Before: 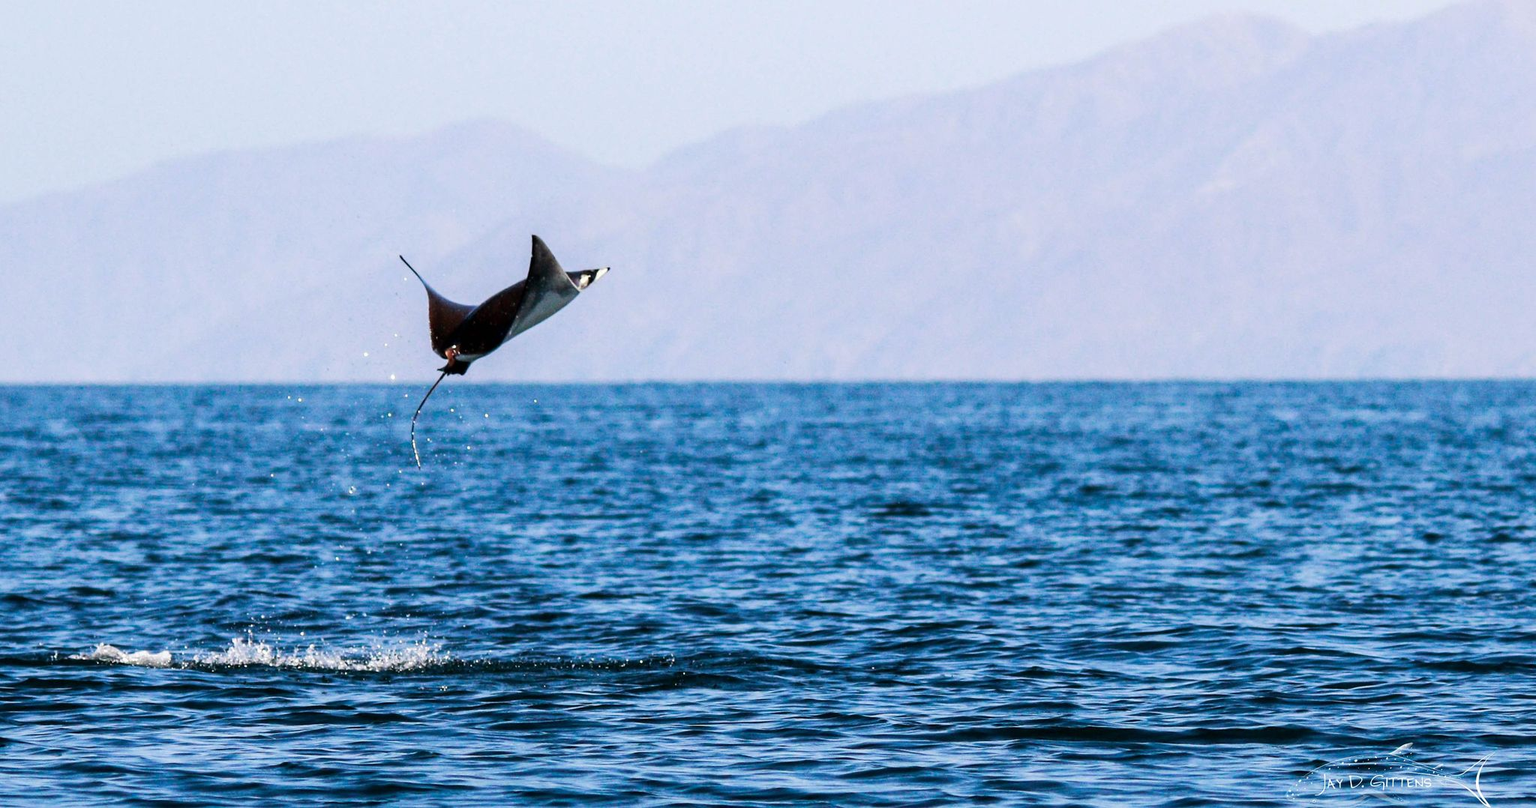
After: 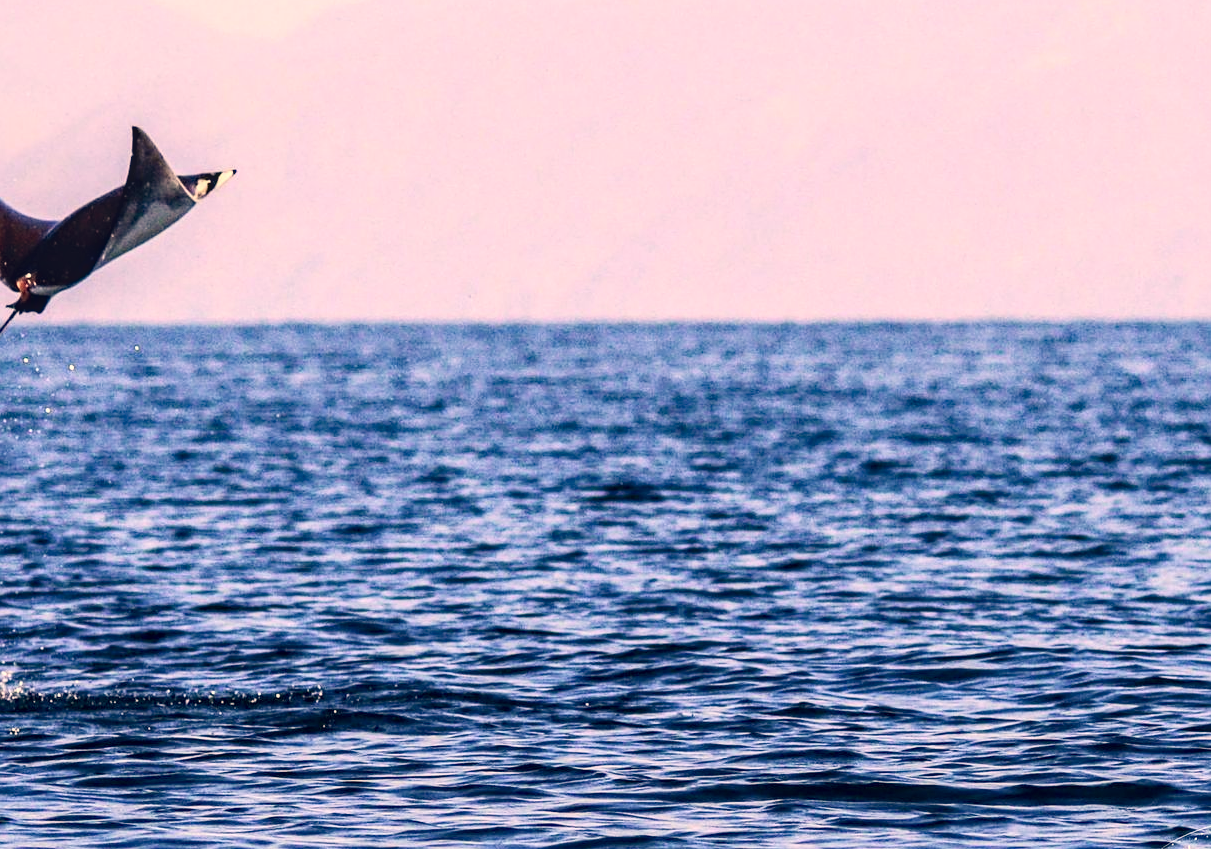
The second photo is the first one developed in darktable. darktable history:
crop and rotate: left 28.195%, top 17.385%, right 12.672%, bottom 3.811%
local contrast: on, module defaults
sharpen: amount 0.204
contrast brightness saturation: contrast 0.225, brightness 0.113, saturation 0.289
color correction: highlights a* 20.04, highlights b* 27.19, shadows a* 3.35, shadows b* -17.22, saturation 0.76
haze removal: compatibility mode true, adaptive false
